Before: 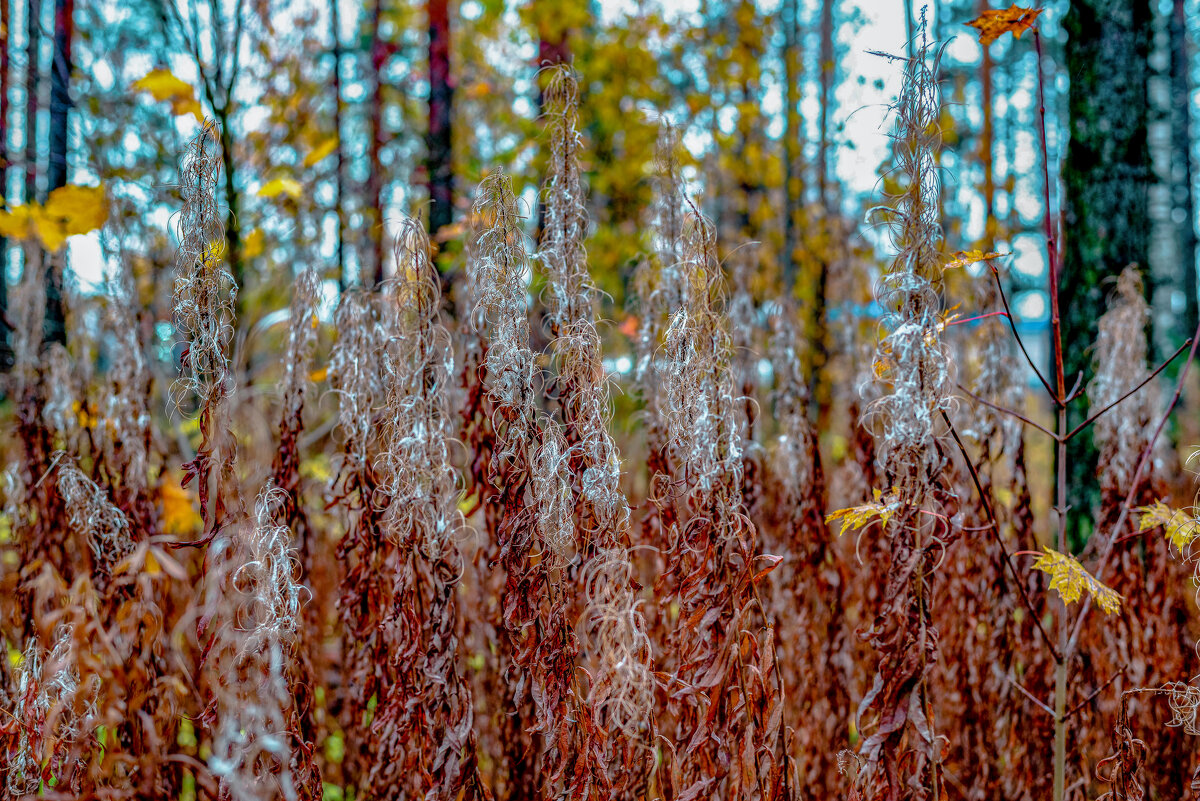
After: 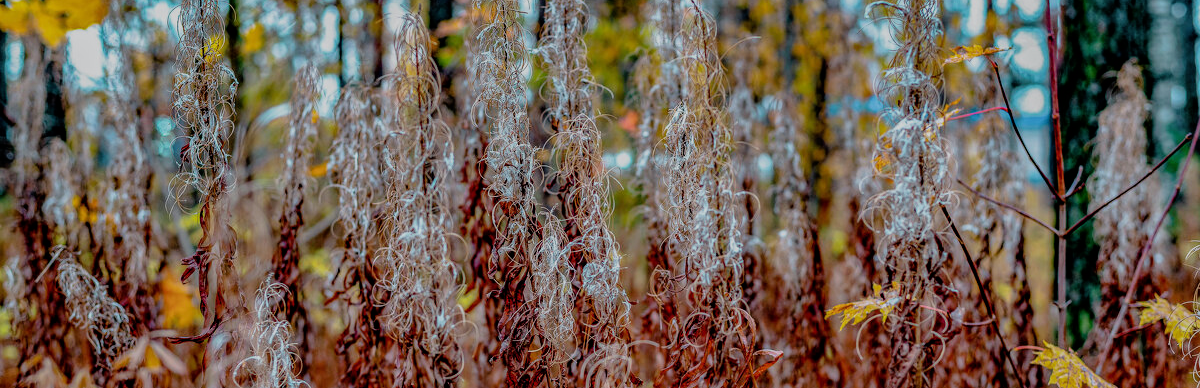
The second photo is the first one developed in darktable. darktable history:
filmic rgb: black relative exposure -7.65 EV, white relative exposure 4.56 EV, threshold 3.05 EV, hardness 3.61, enable highlight reconstruction true
crop and rotate: top 25.739%, bottom 25.718%
